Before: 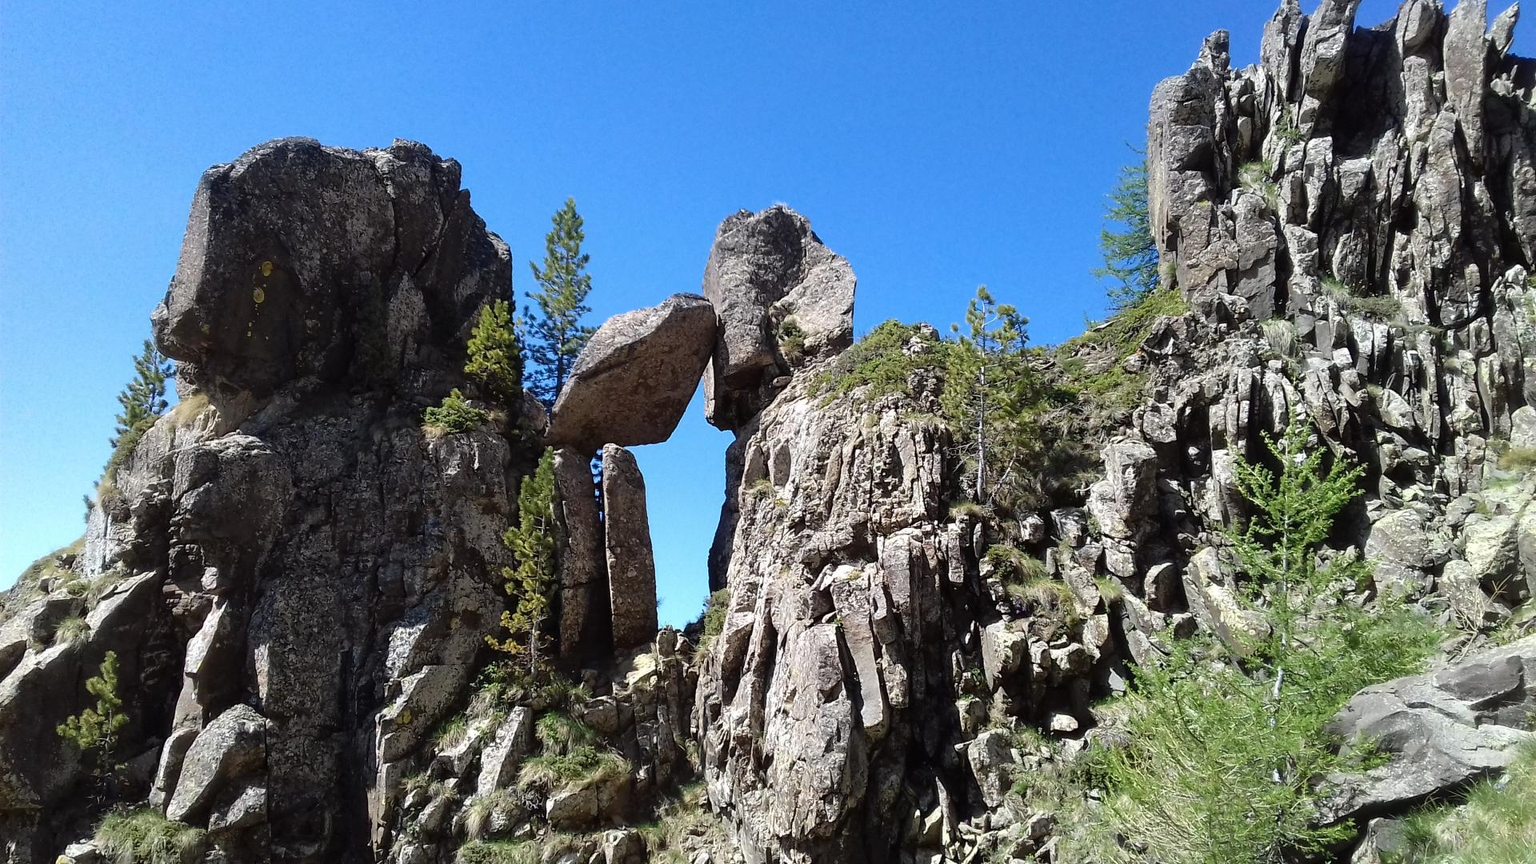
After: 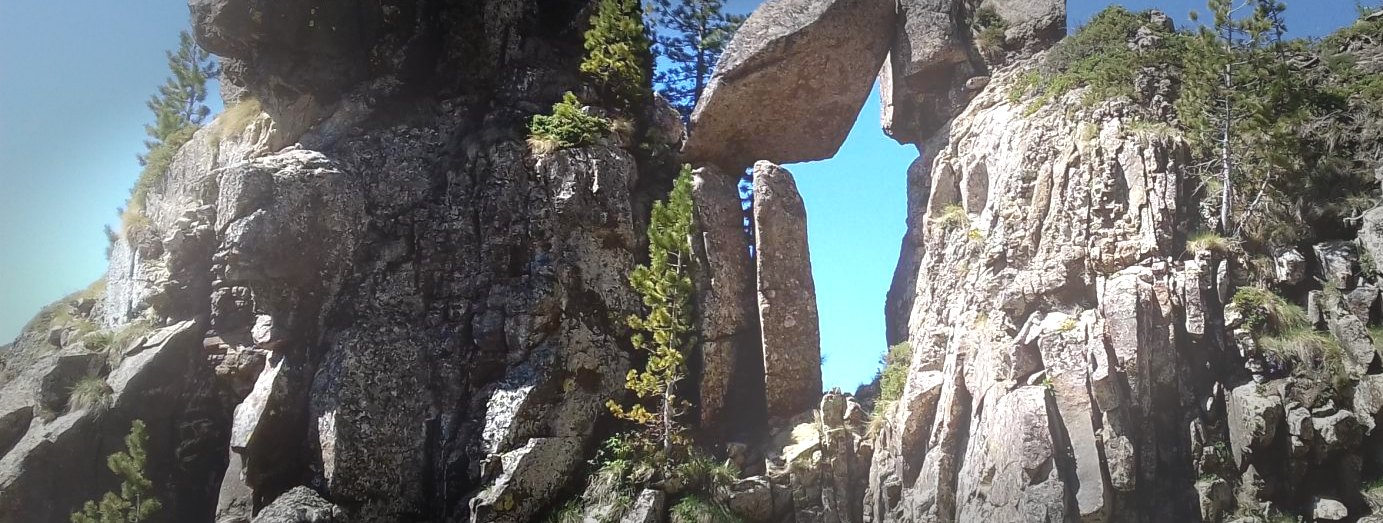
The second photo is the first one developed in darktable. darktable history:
contrast brightness saturation: brightness -0.09
crop: top 36.498%, right 27.964%, bottom 14.995%
exposure: black level correction 0, exposure 0.5 EV, compensate exposure bias true, compensate highlight preservation false
bloom: size 38%, threshold 95%, strength 30%
vignetting: fall-off start 66.7%, fall-off radius 39.74%, brightness -0.576, saturation -0.258, automatic ratio true, width/height ratio 0.671, dithering 16-bit output
